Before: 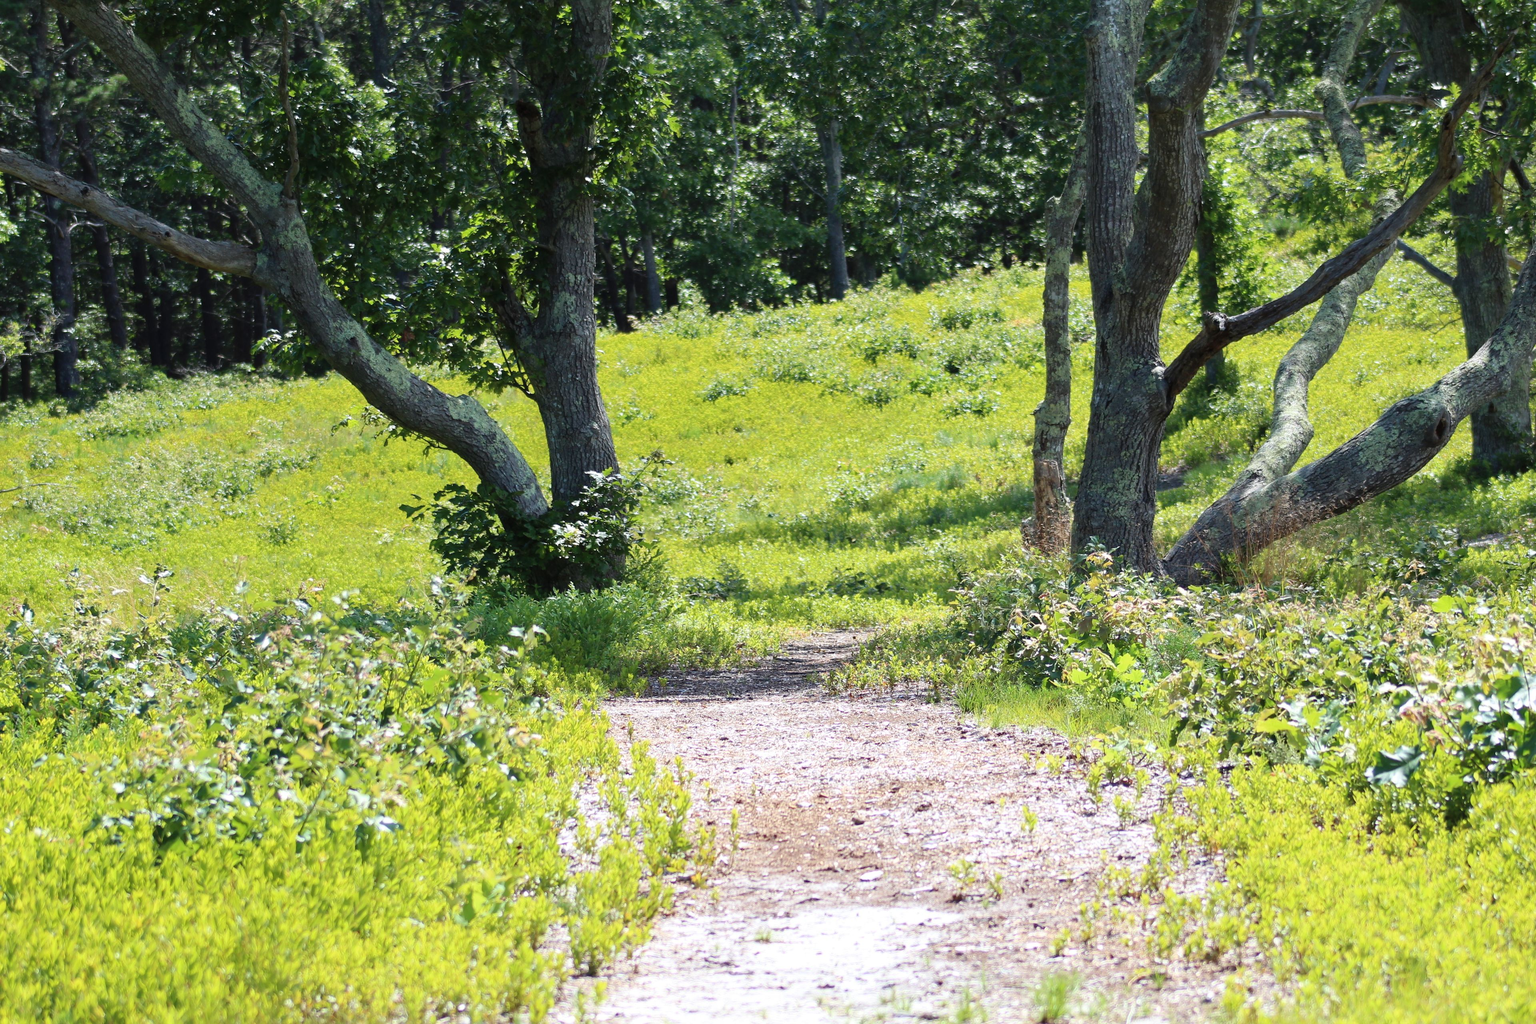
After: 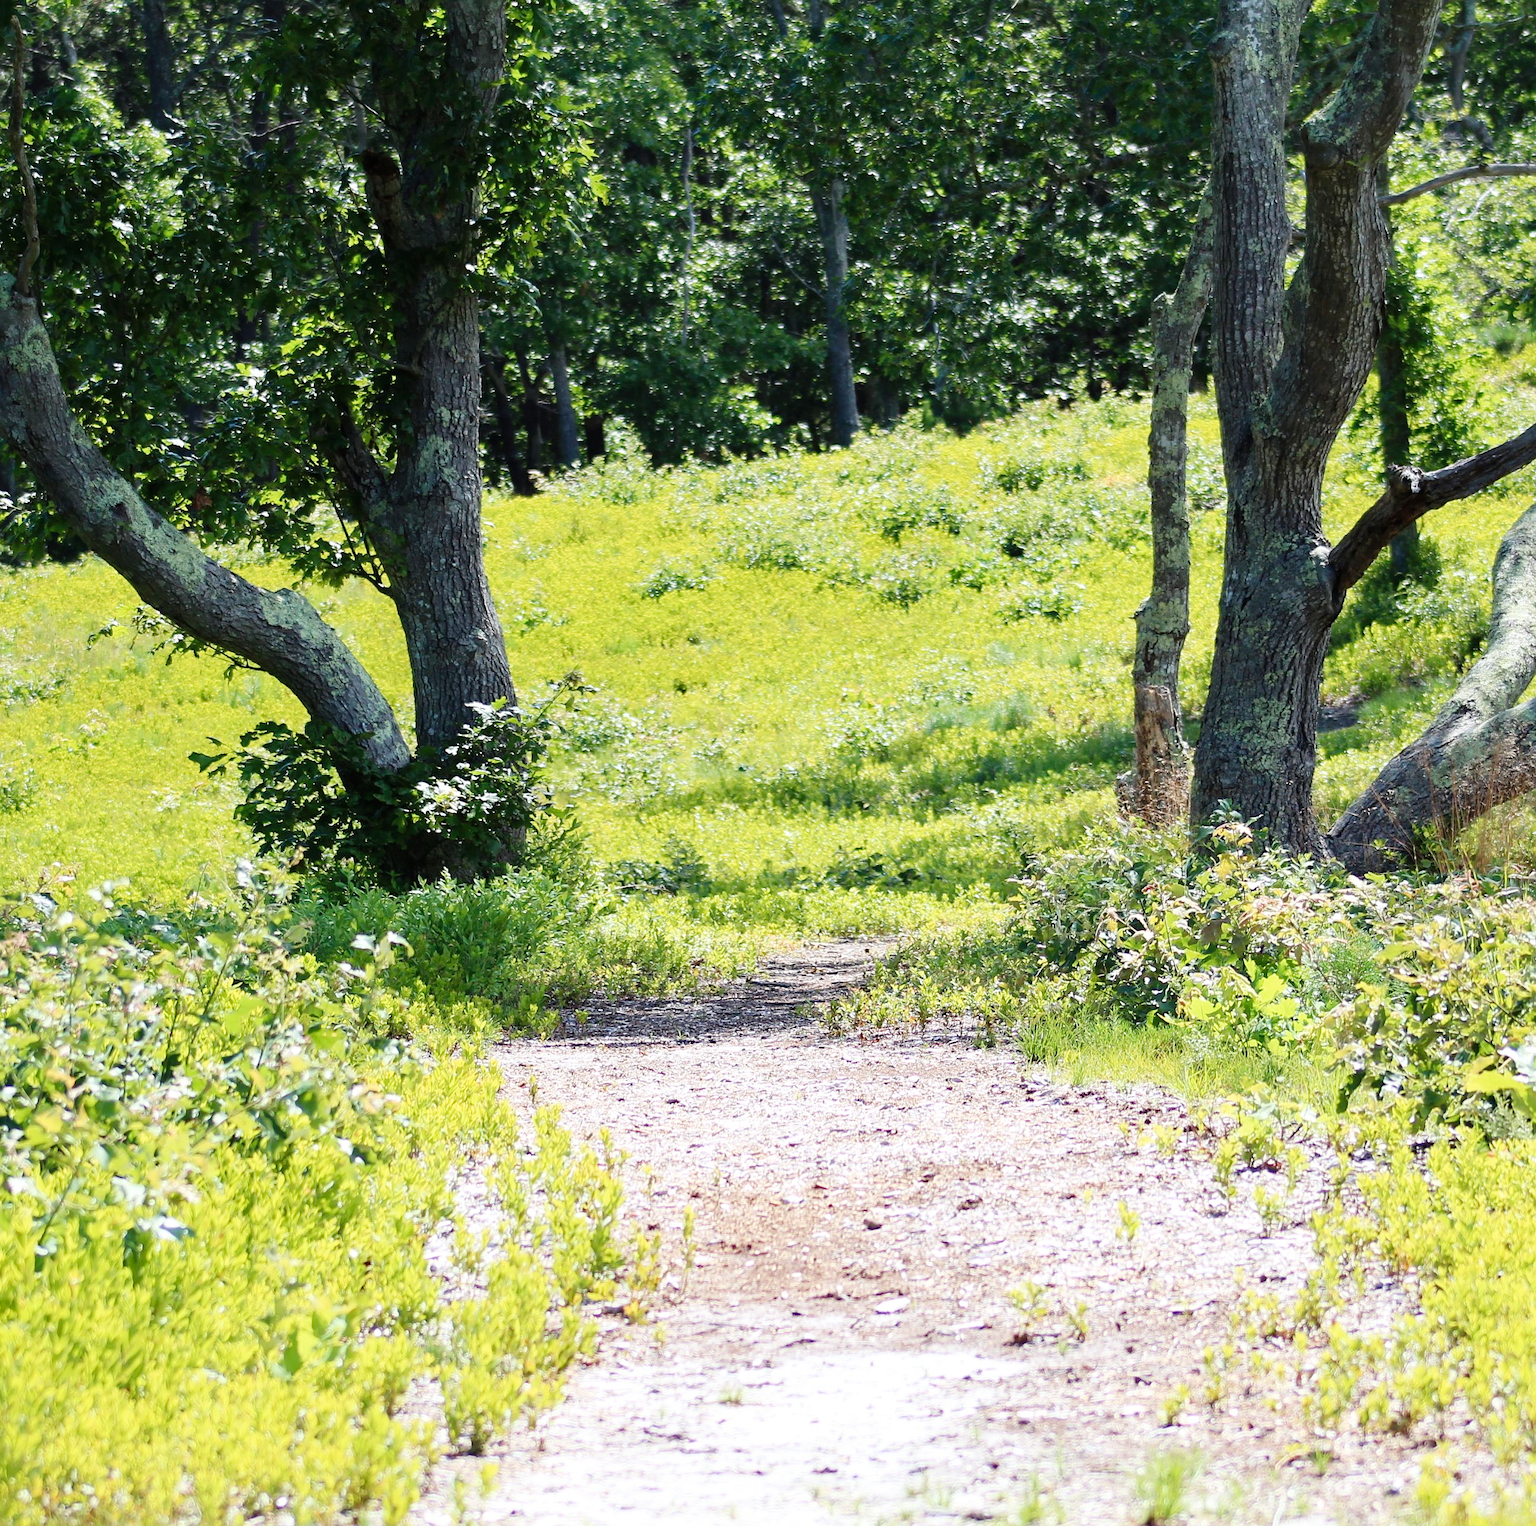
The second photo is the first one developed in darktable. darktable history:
sharpen: amount 0.209
crop and rotate: left 17.77%, right 15.129%
tone curve: curves: ch0 [(0, 0) (0.004, 0.001) (0.133, 0.112) (0.325, 0.362) (0.832, 0.893) (1, 1)], preserve colors none
